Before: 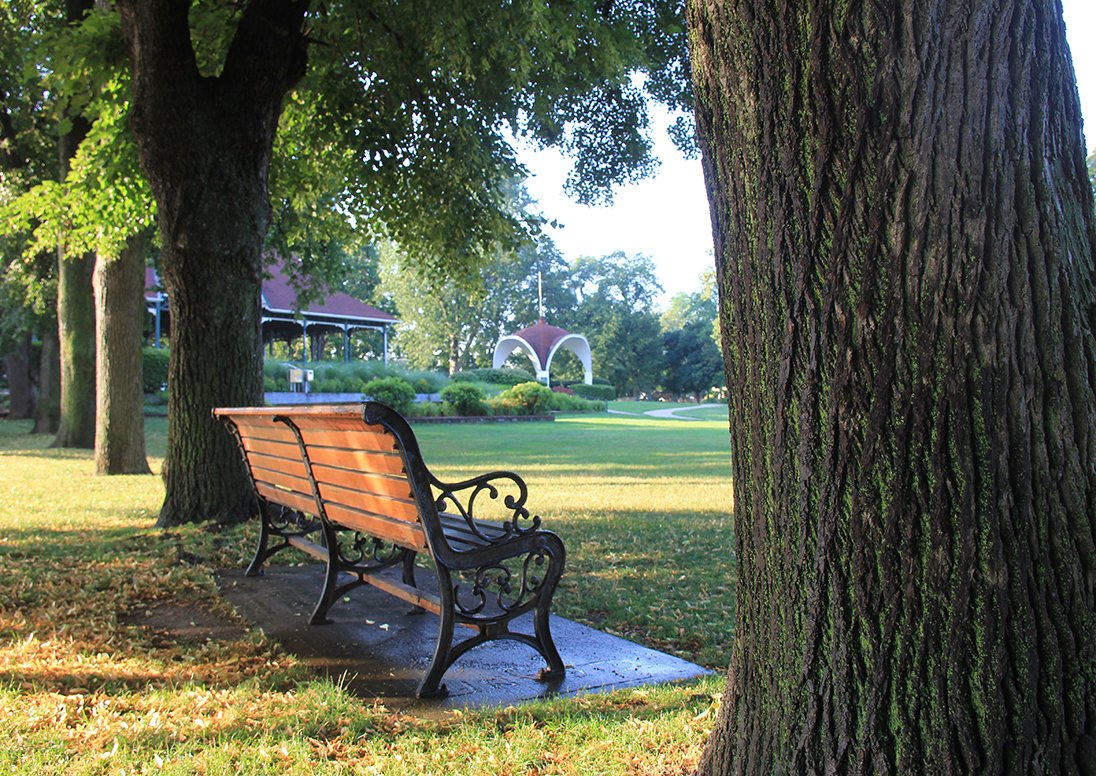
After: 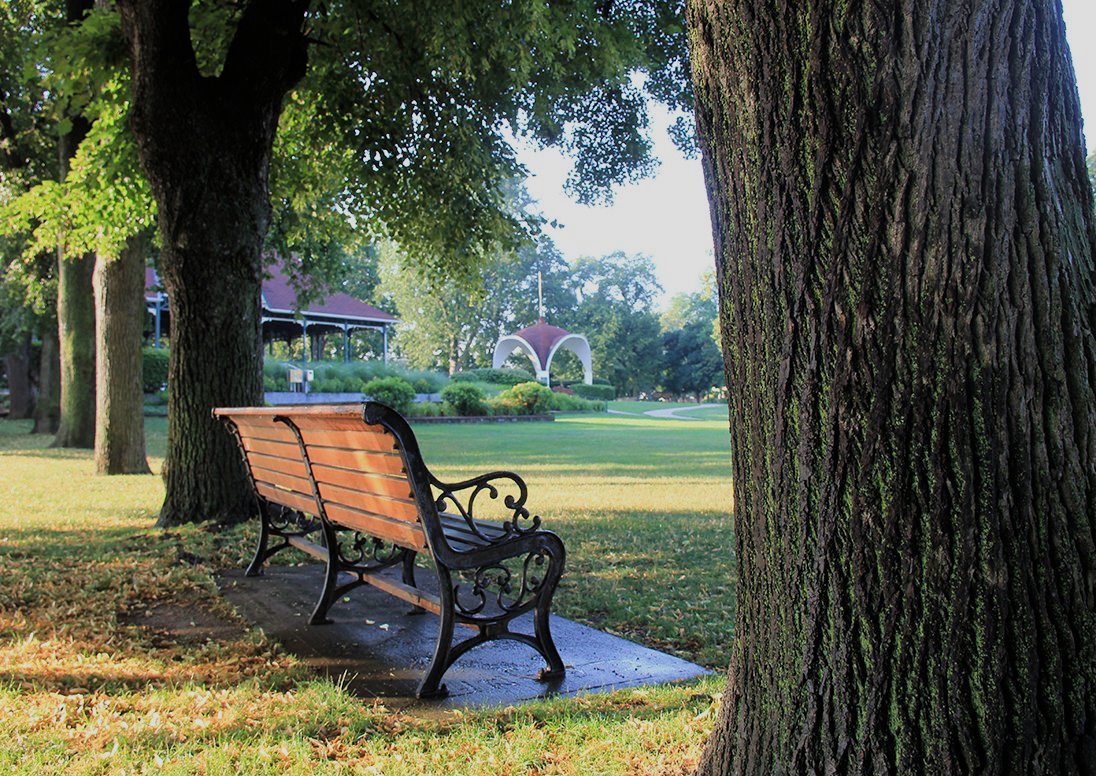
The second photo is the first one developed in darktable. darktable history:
filmic rgb: black relative exposure -8 EV, white relative exposure 3.81 EV, threshold 3.04 EV, hardness 4.36, enable highlight reconstruction true
